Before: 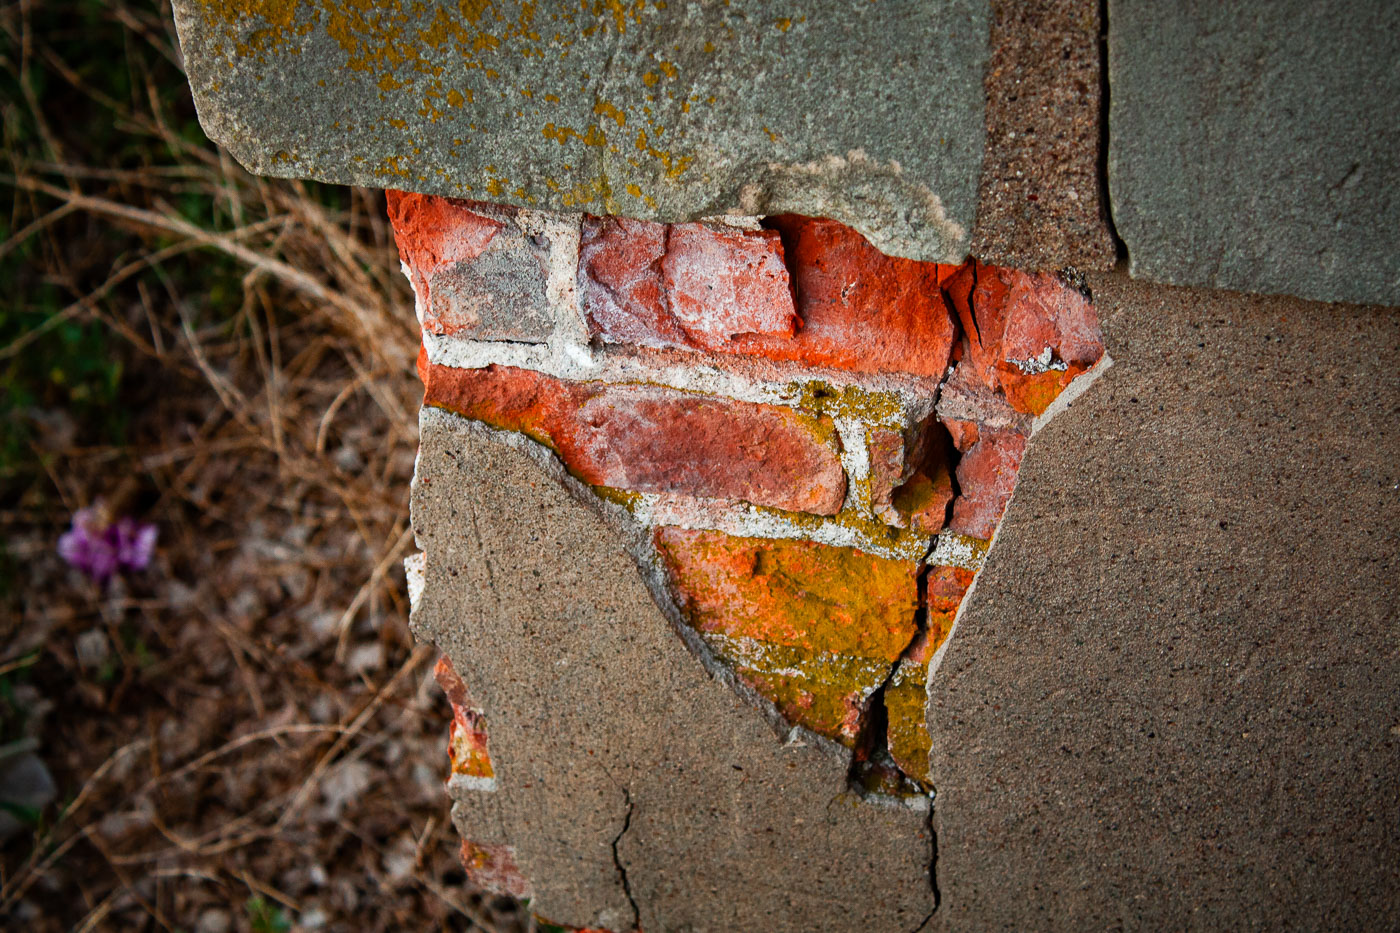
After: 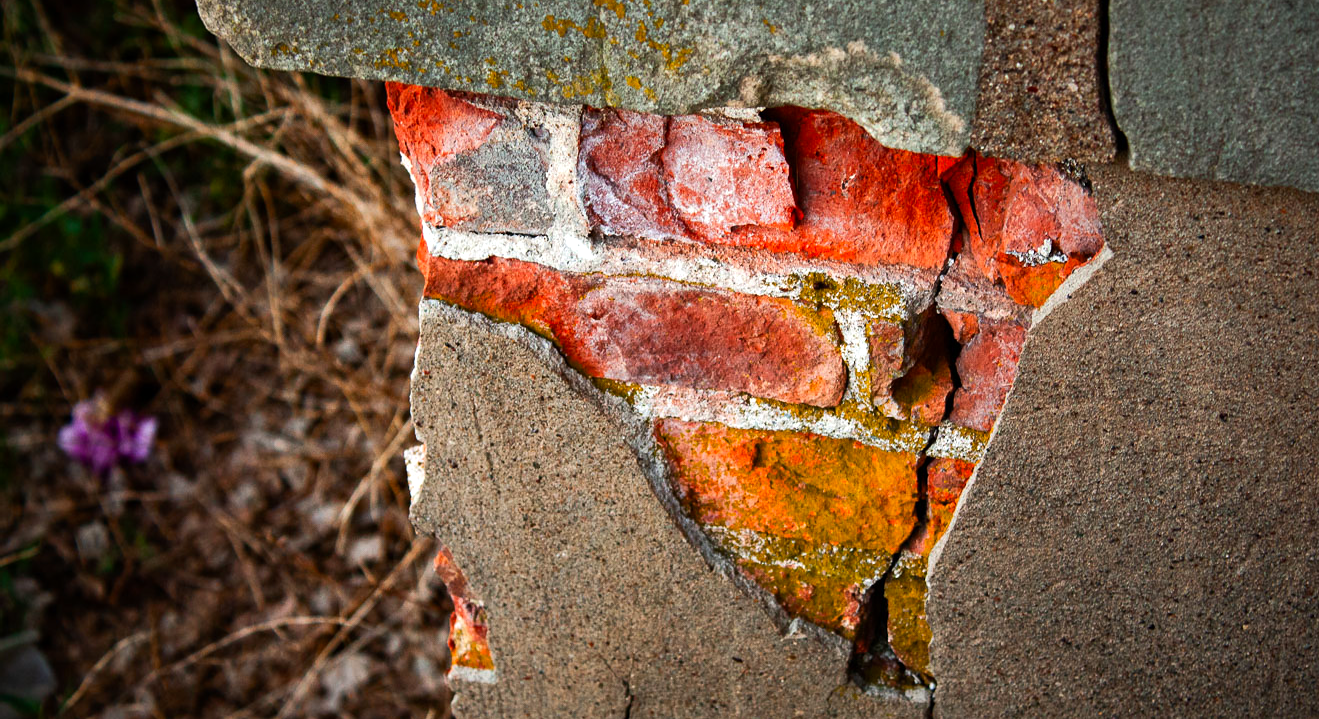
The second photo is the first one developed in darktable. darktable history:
crop and rotate: angle 0.03°, top 11.643%, right 5.651%, bottom 11.189%
contrast brightness saturation: saturation 0.13
tone equalizer: -8 EV -0.417 EV, -7 EV -0.389 EV, -6 EV -0.333 EV, -5 EV -0.222 EV, -3 EV 0.222 EV, -2 EV 0.333 EV, -1 EV 0.389 EV, +0 EV 0.417 EV, edges refinement/feathering 500, mask exposure compensation -1.57 EV, preserve details no
